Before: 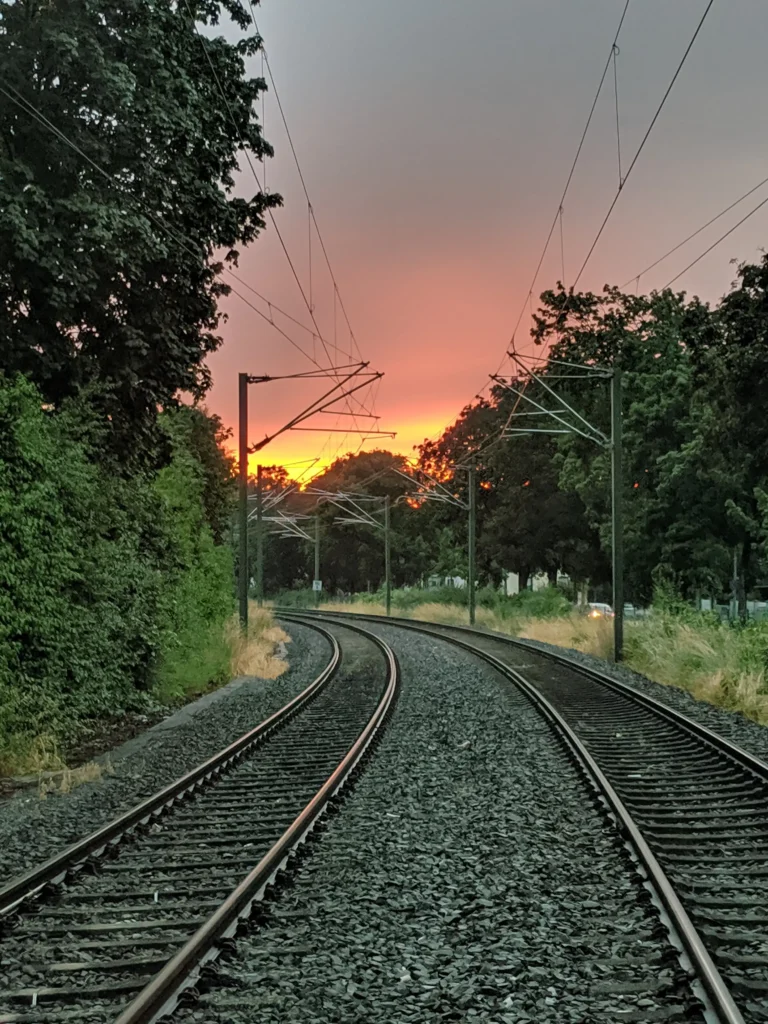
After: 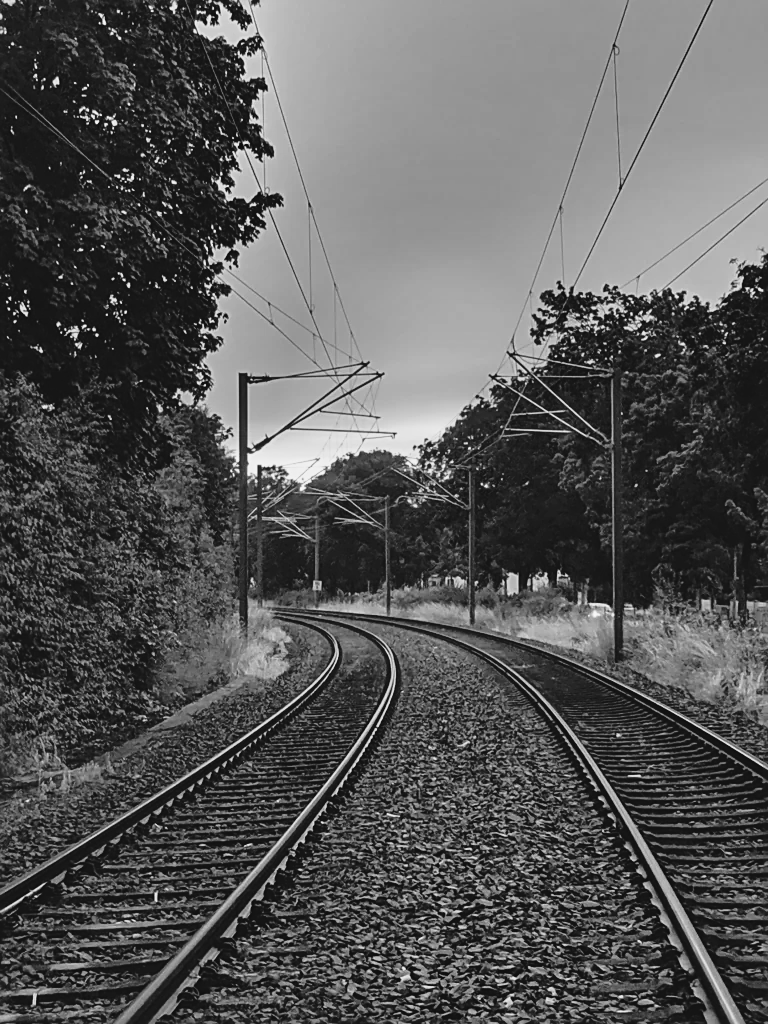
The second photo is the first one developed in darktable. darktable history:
monochrome: a -6.99, b 35.61, size 1.4
sharpen: on, module defaults
exposure: black level correction -0.014, exposure -0.193 EV, compensate highlight preservation false
tone curve: curves: ch0 [(0, 0.032) (0.078, 0.052) (0.236, 0.168) (0.43, 0.472) (0.508, 0.566) (0.66, 0.754) (0.79, 0.883) (0.994, 0.974)]; ch1 [(0, 0) (0.161, 0.092) (0.35, 0.33) (0.379, 0.401) (0.456, 0.456) (0.508, 0.501) (0.547, 0.531) (0.573, 0.563) (0.625, 0.602) (0.718, 0.734) (1, 1)]; ch2 [(0, 0) (0.369, 0.427) (0.44, 0.434) (0.502, 0.501) (0.54, 0.537) (0.586, 0.59) (0.621, 0.604) (1, 1)], color space Lab, independent channels, preserve colors none
